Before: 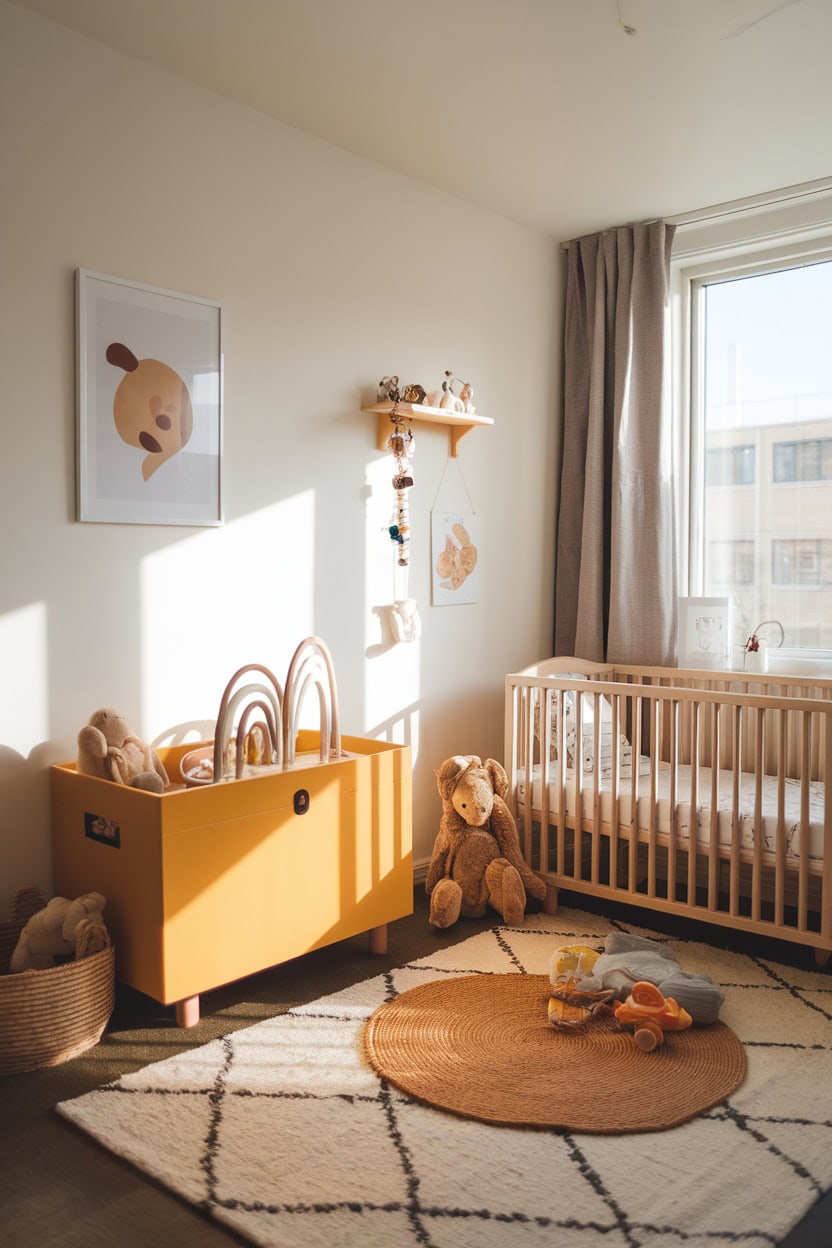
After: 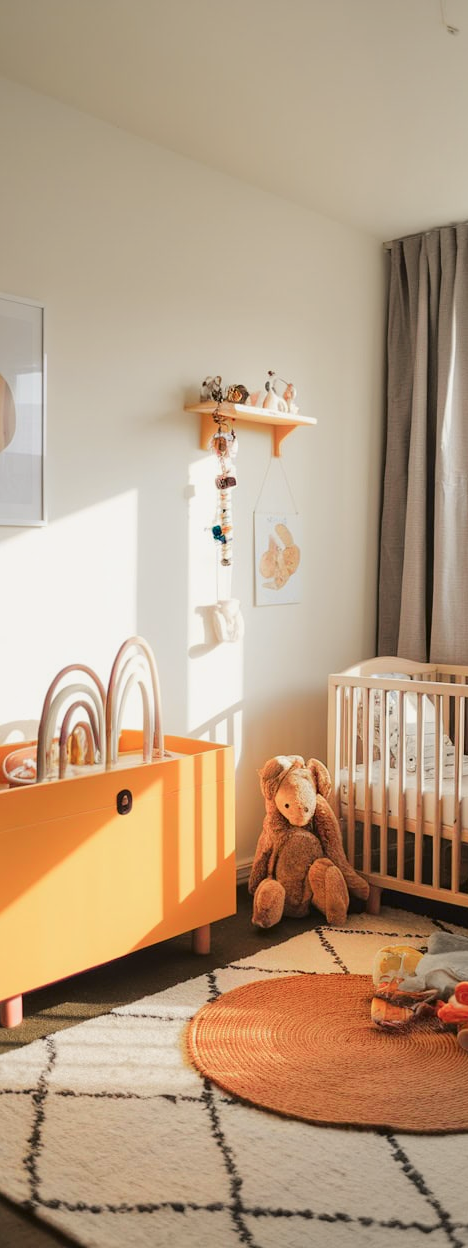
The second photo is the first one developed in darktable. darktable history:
crop: left 21.32%, right 22.345%
tone curve: curves: ch0 [(0, 0) (0.068, 0.031) (0.175, 0.139) (0.32, 0.345) (0.495, 0.544) (0.748, 0.762) (0.993, 0.954)]; ch1 [(0, 0) (0.294, 0.184) (0.34, 0.303) (0.371, 0.344) (0.441, 0.408) (0.477, 0.474) (0.499, 0.5) (0.529, 0.523) (0.677, 0.762) (1, 1)]; ch2 [(0, 0) (0.431, 0.419) (0.495, 0.502) (0.524, 0.534) (0.557, 0.56) (0.634, 0.654) (0.728, 0.722) (1, 1)], color space Lab, independent channels, preserve colors none
